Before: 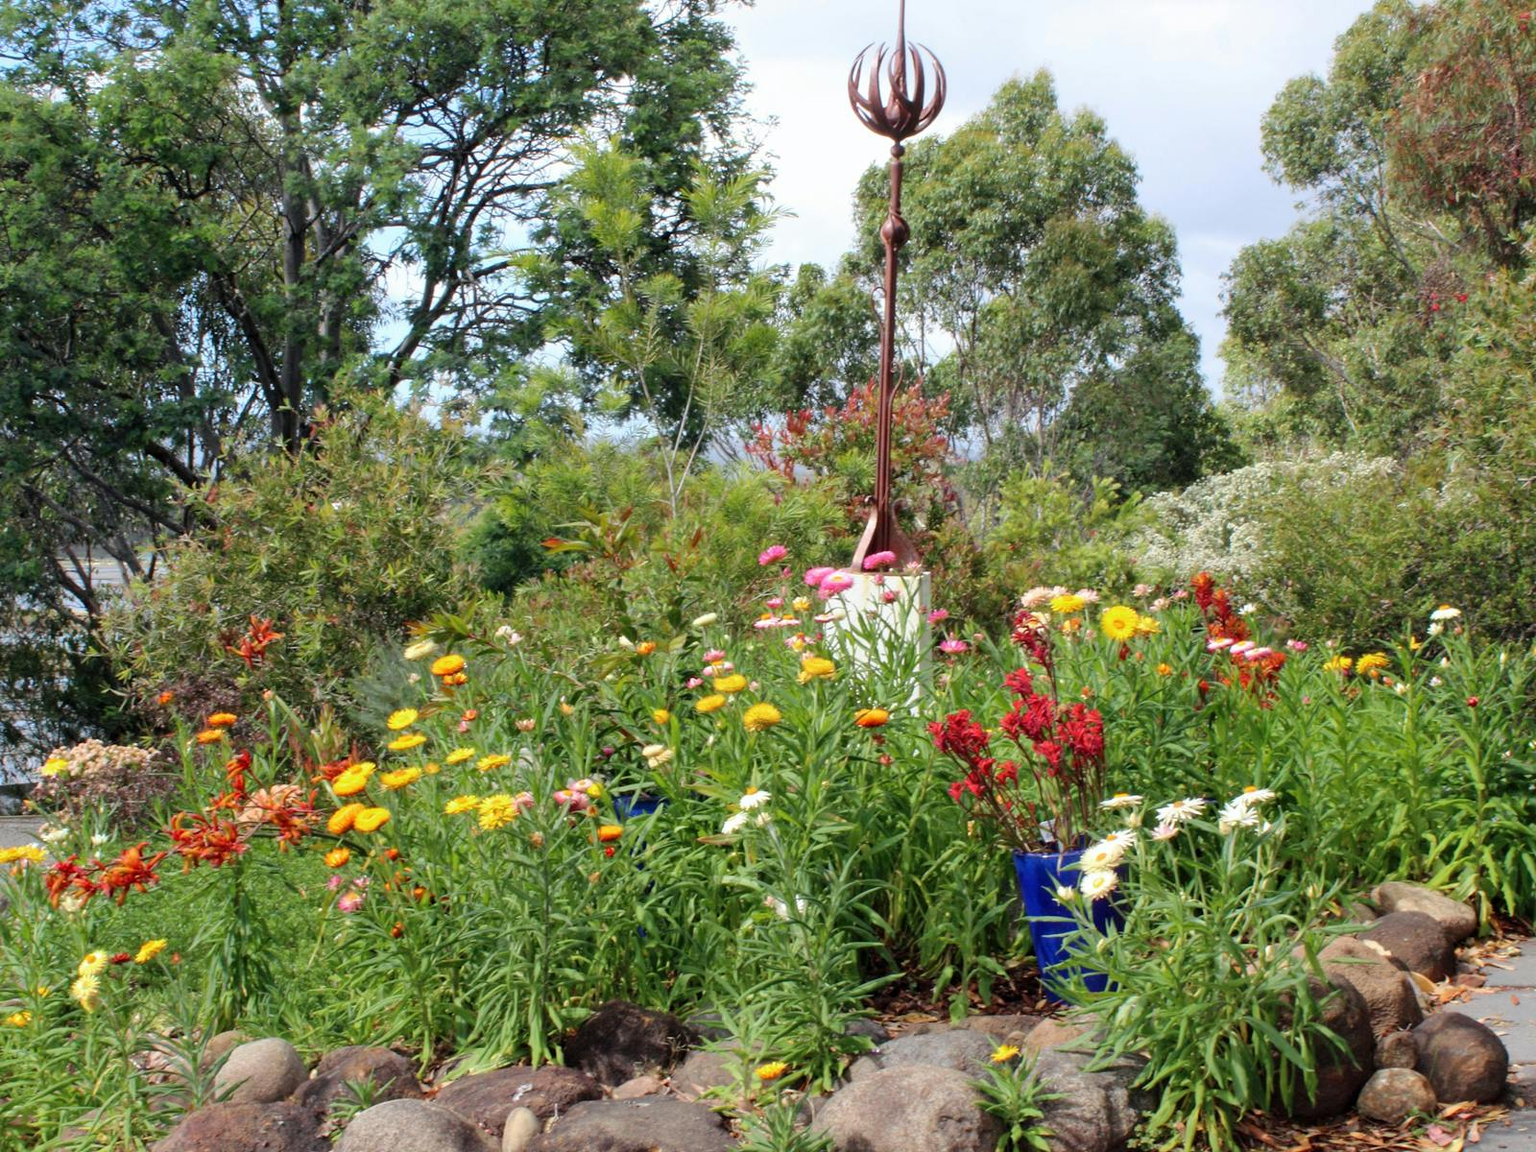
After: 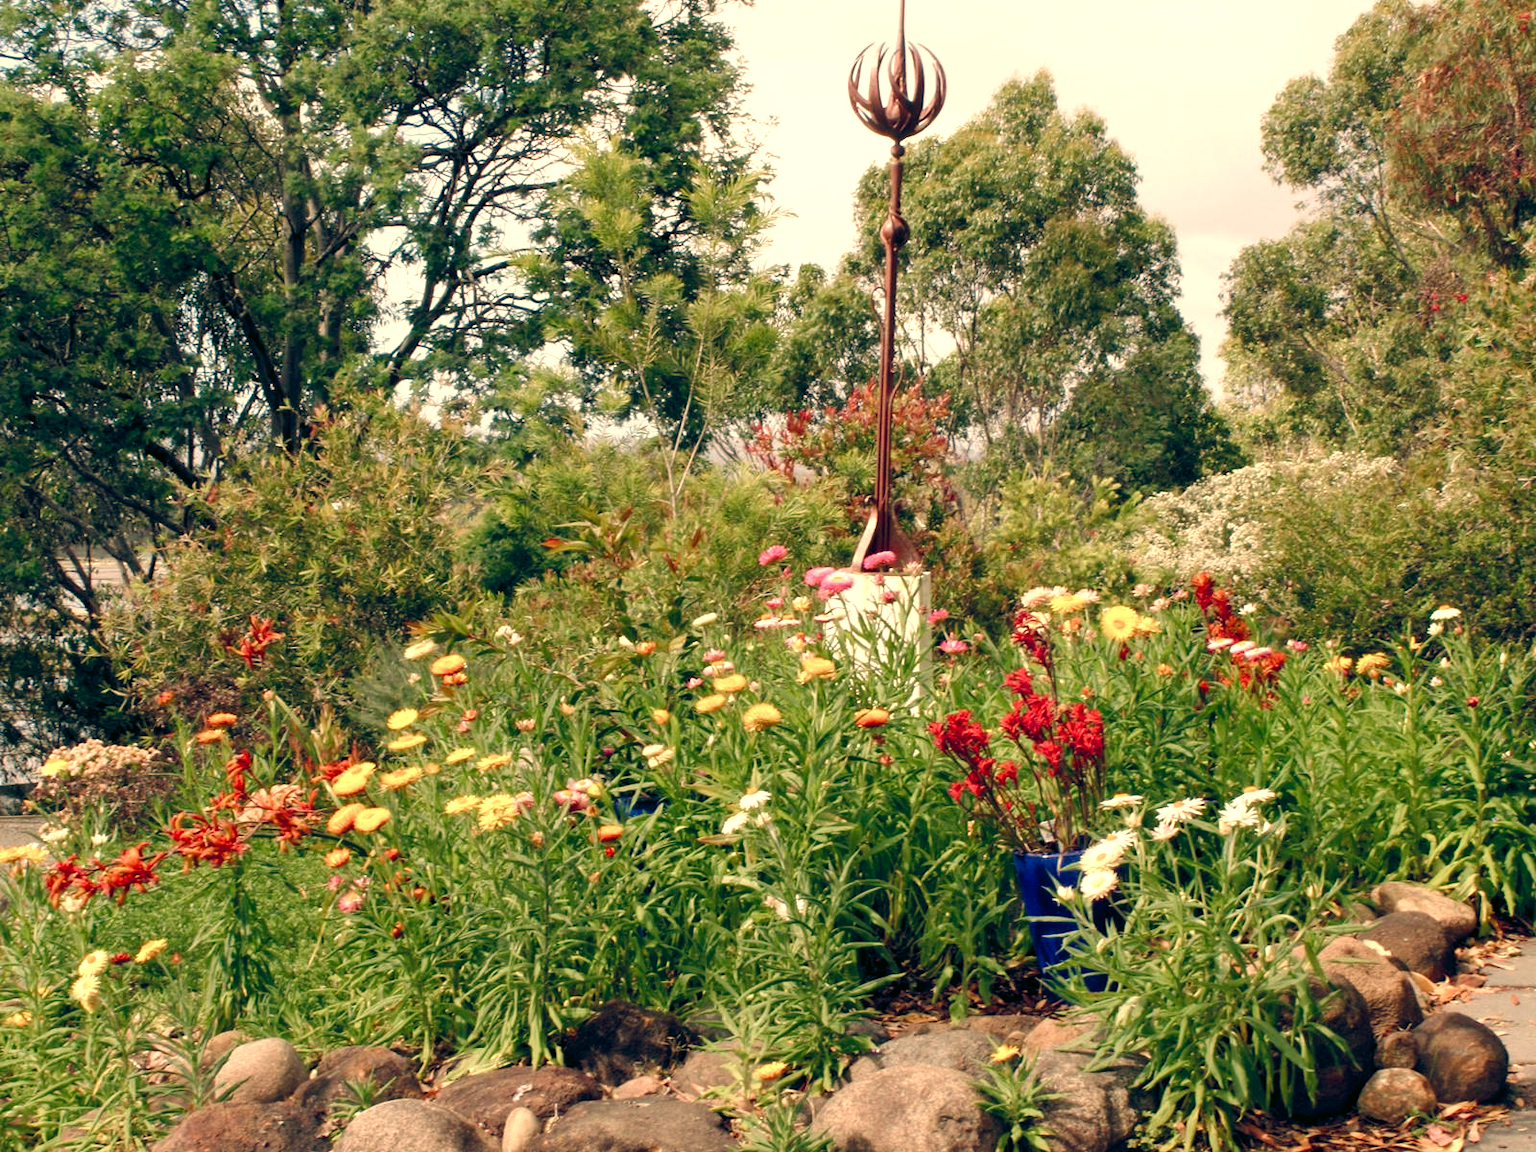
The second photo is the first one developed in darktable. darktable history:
white balance: red 1.123, blue 0.83
color correction: highlights a* 4.02, highlights b* 4.98, shadows a* -7.55, shadows b* 4.98
color balance rgb: highlights gain › chroma 2.94%, highlights gain › hue 60.57°, global offset › chroma 0.25%, global offset › hue 256.52°, perceptual saturation grading › global saturation 20%, perceptual saturation grading › highlights -50%, perceptual saturation grading › shadows 30%, contrast 15%
